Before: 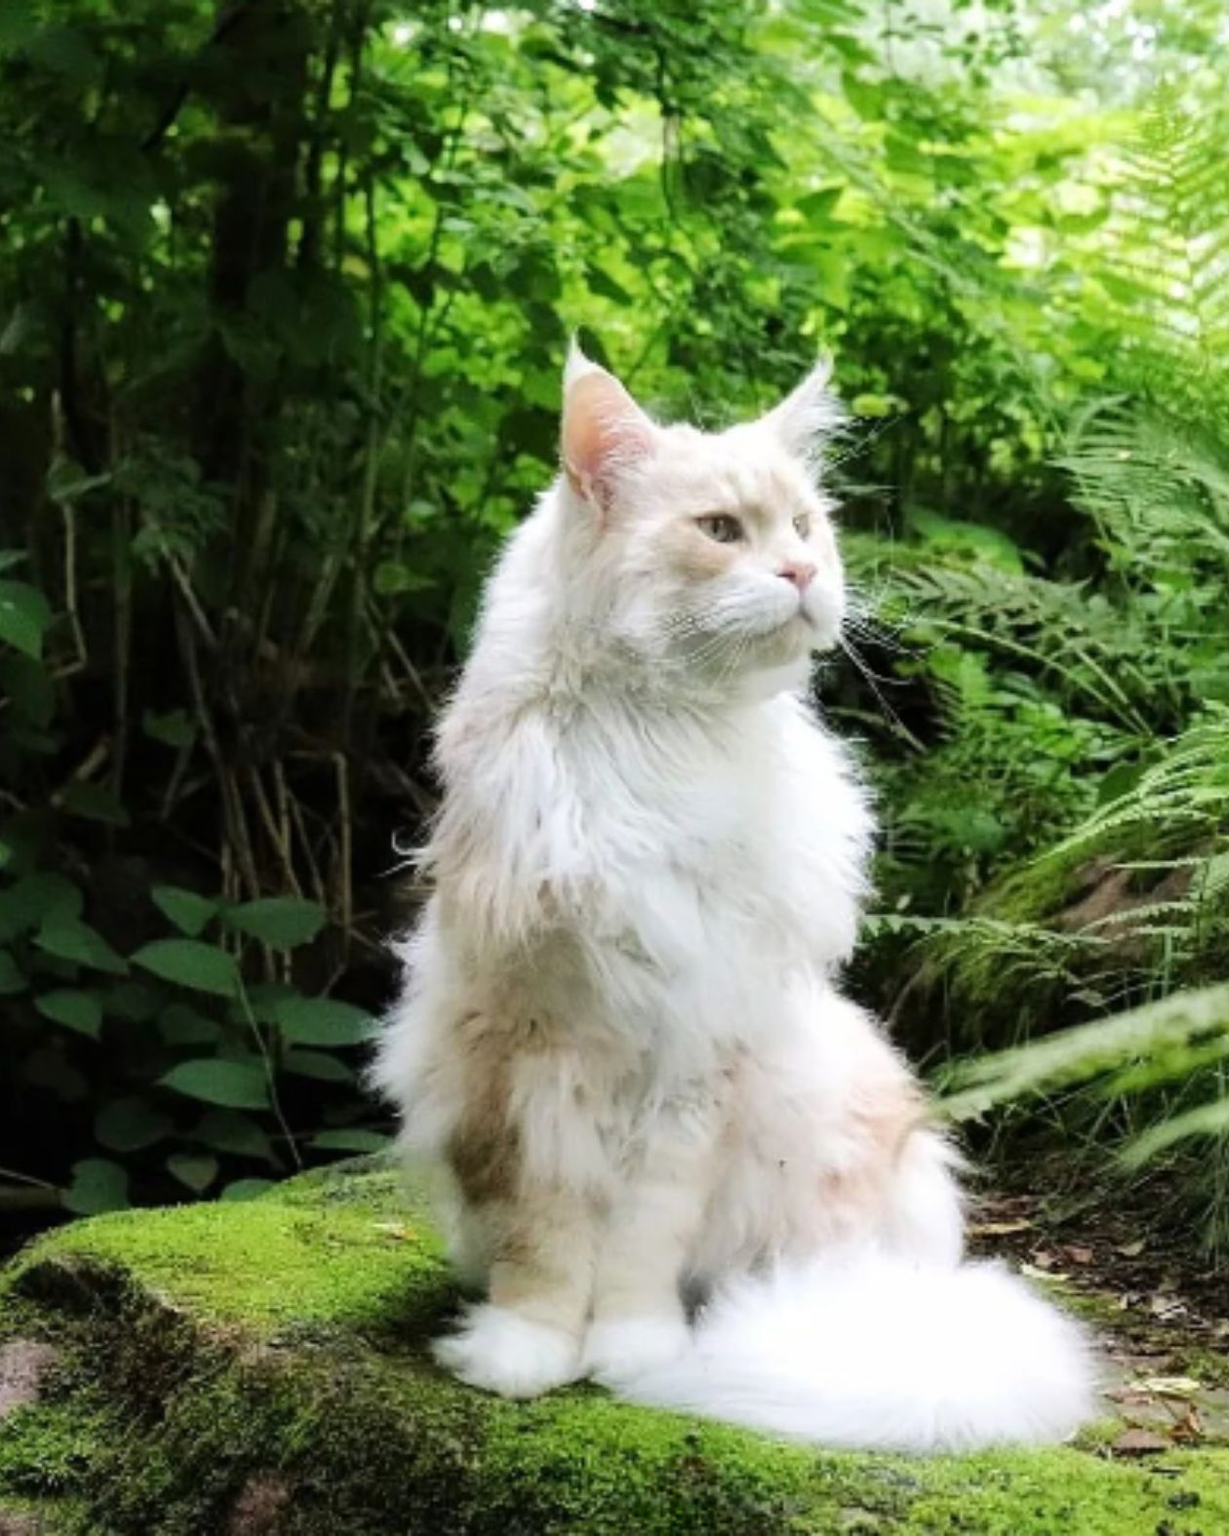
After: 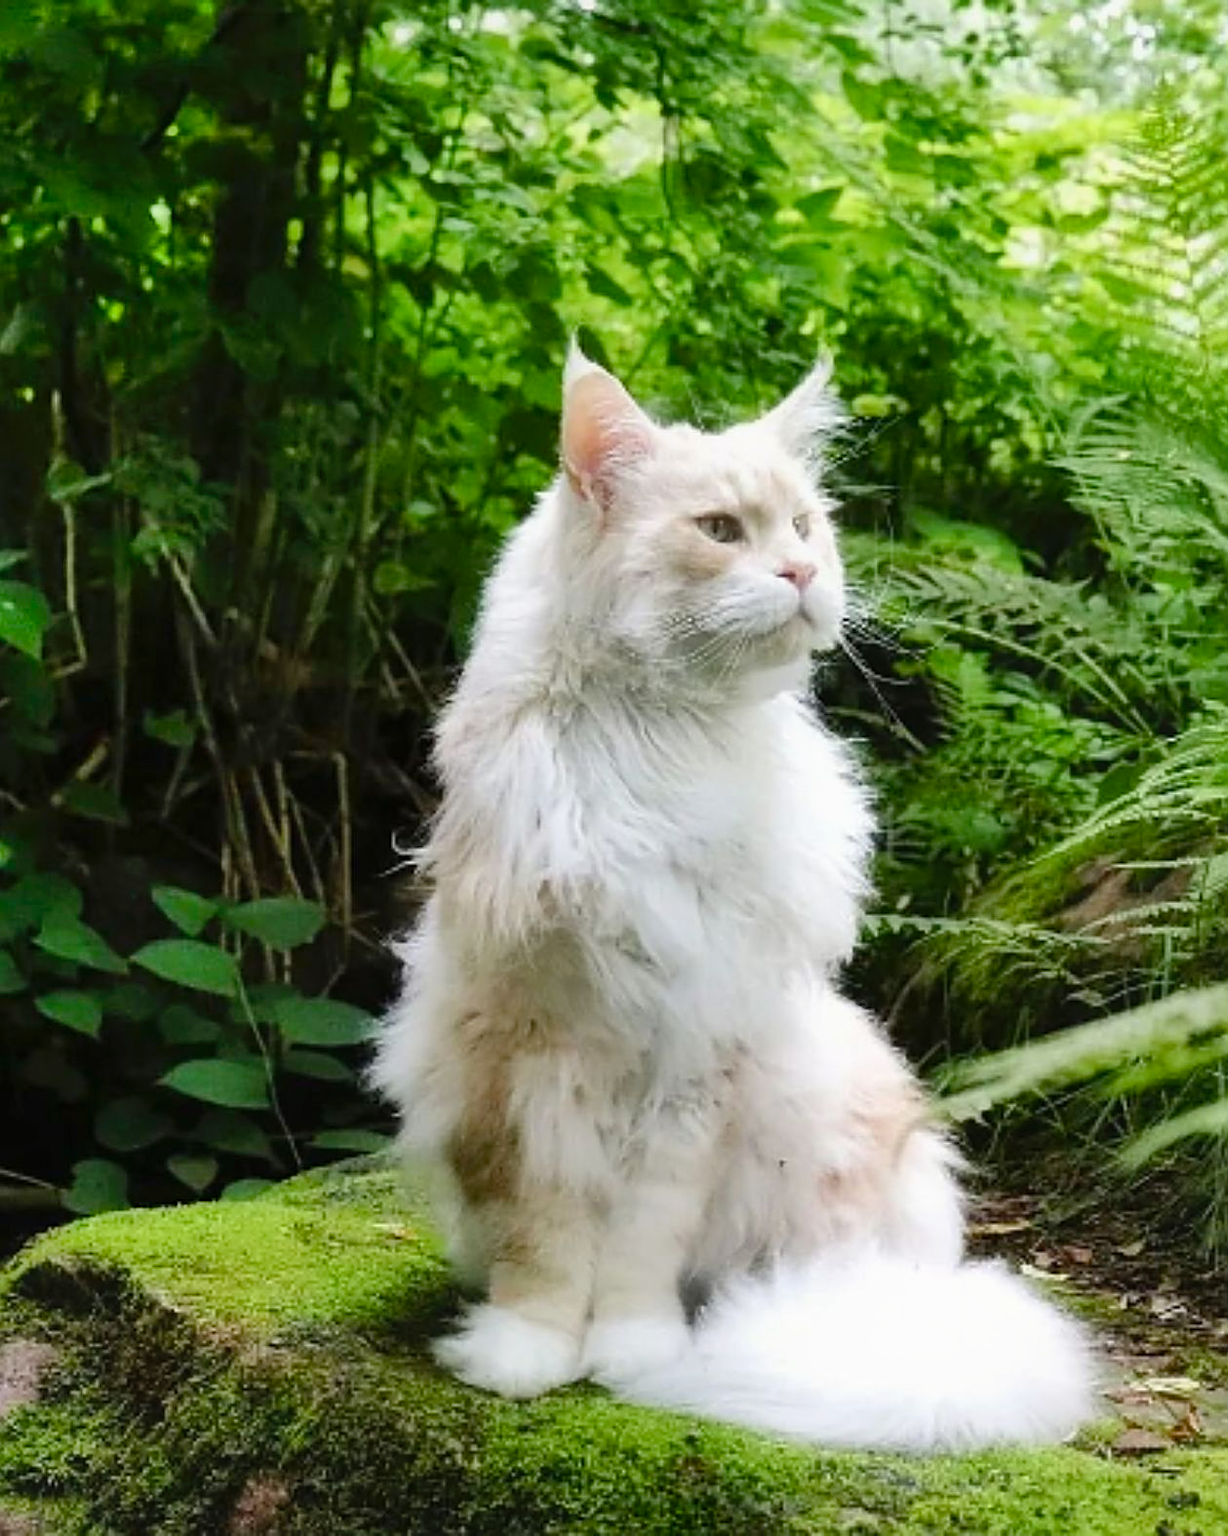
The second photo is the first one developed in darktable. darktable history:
shadows and highlights: soften with gaussian
sharpen: on, module defaults
color balance rgb: perceptual saturation grading › global saturation 20%, perceptual saturation grading › highlights -25%, perceptual saturation grading › shadows 25%
contrast equalizer: octaves 7, y [[0.6 ×6], [0.55 ×6], [0 ×6], [0 ×6], [0 ×6]], mix -0.3
